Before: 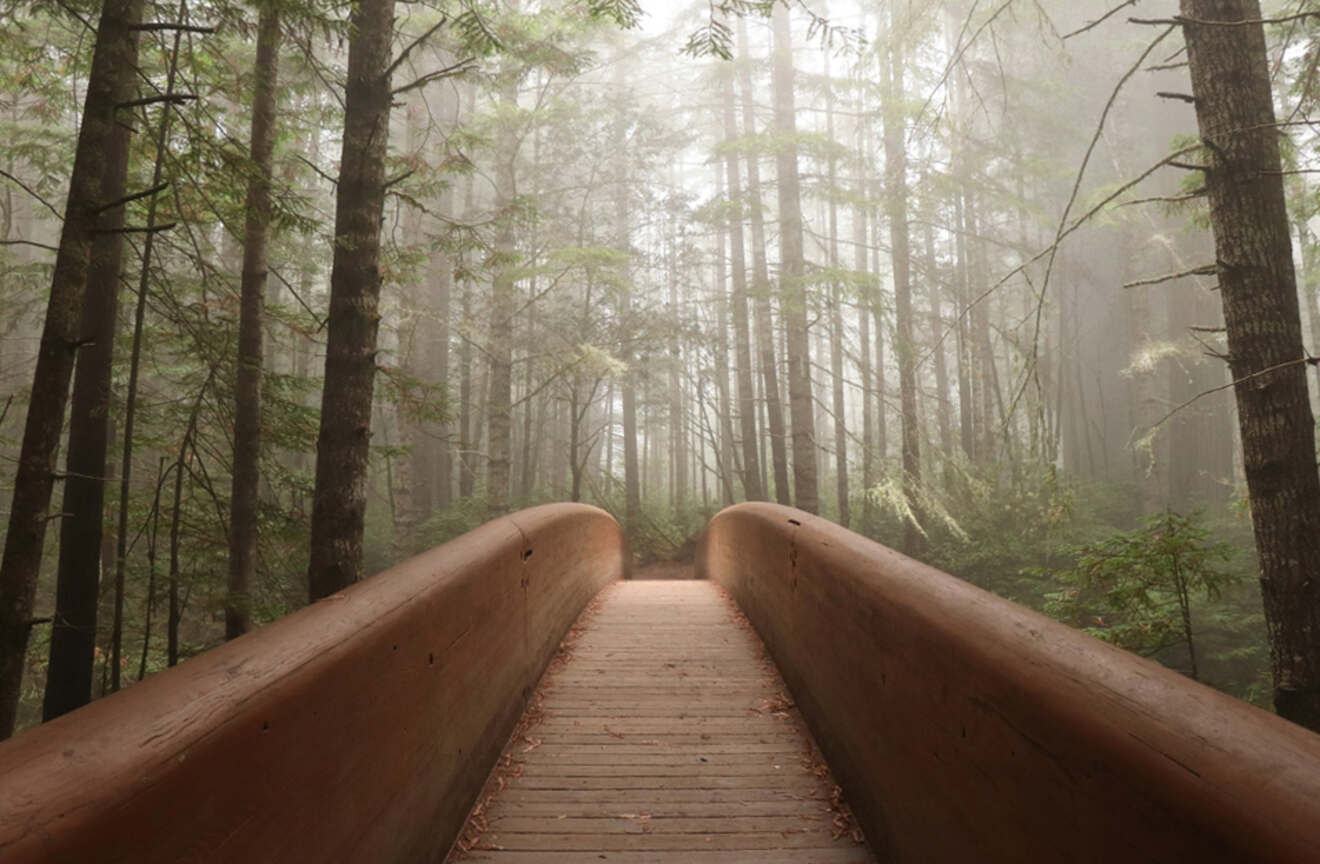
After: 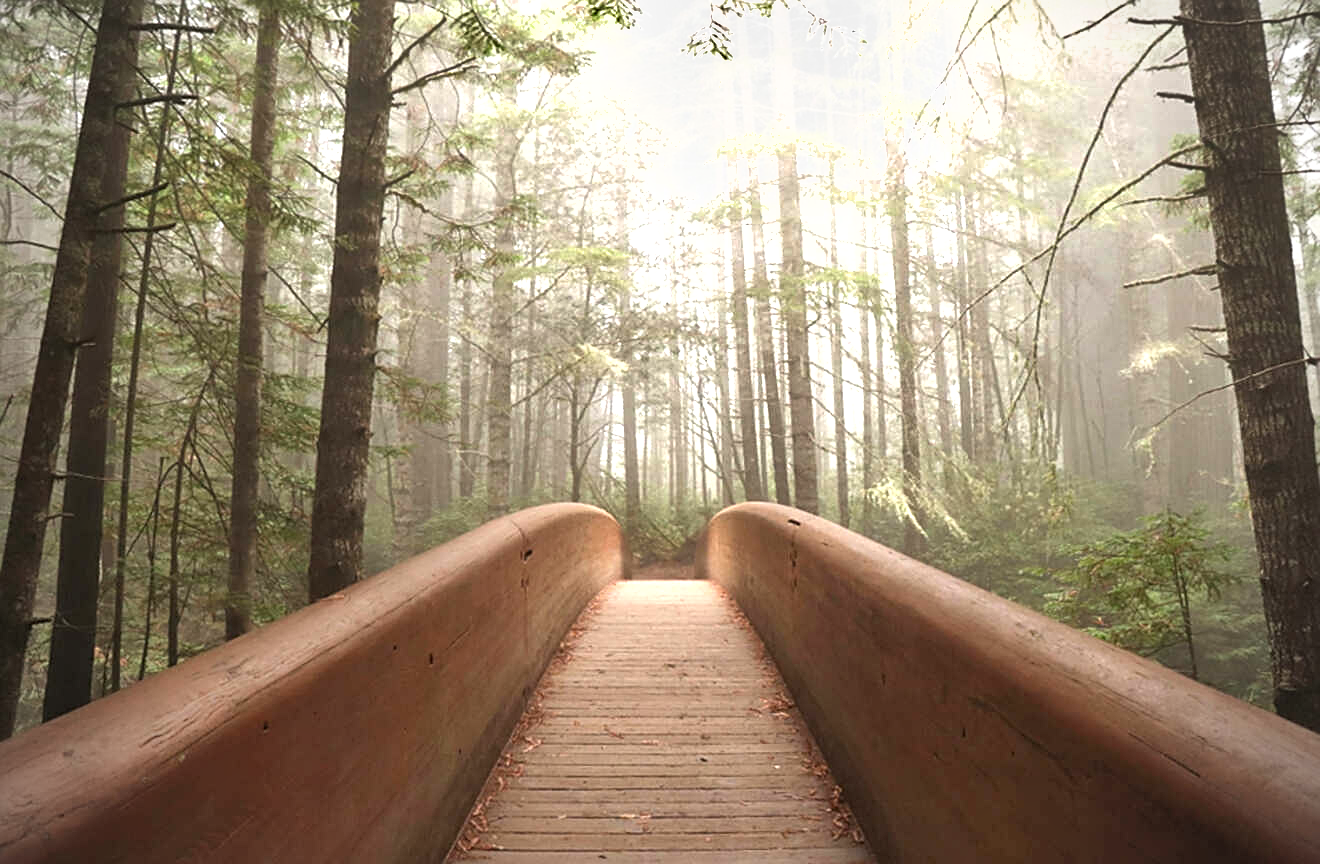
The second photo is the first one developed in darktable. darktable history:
exposure: exposure 0.949 EV, compensate highlight preservation false
shadows and highlights: shadows 52.5, soften with gaussian
sharpen: on, module defaults
vignetting: on, module defaults
